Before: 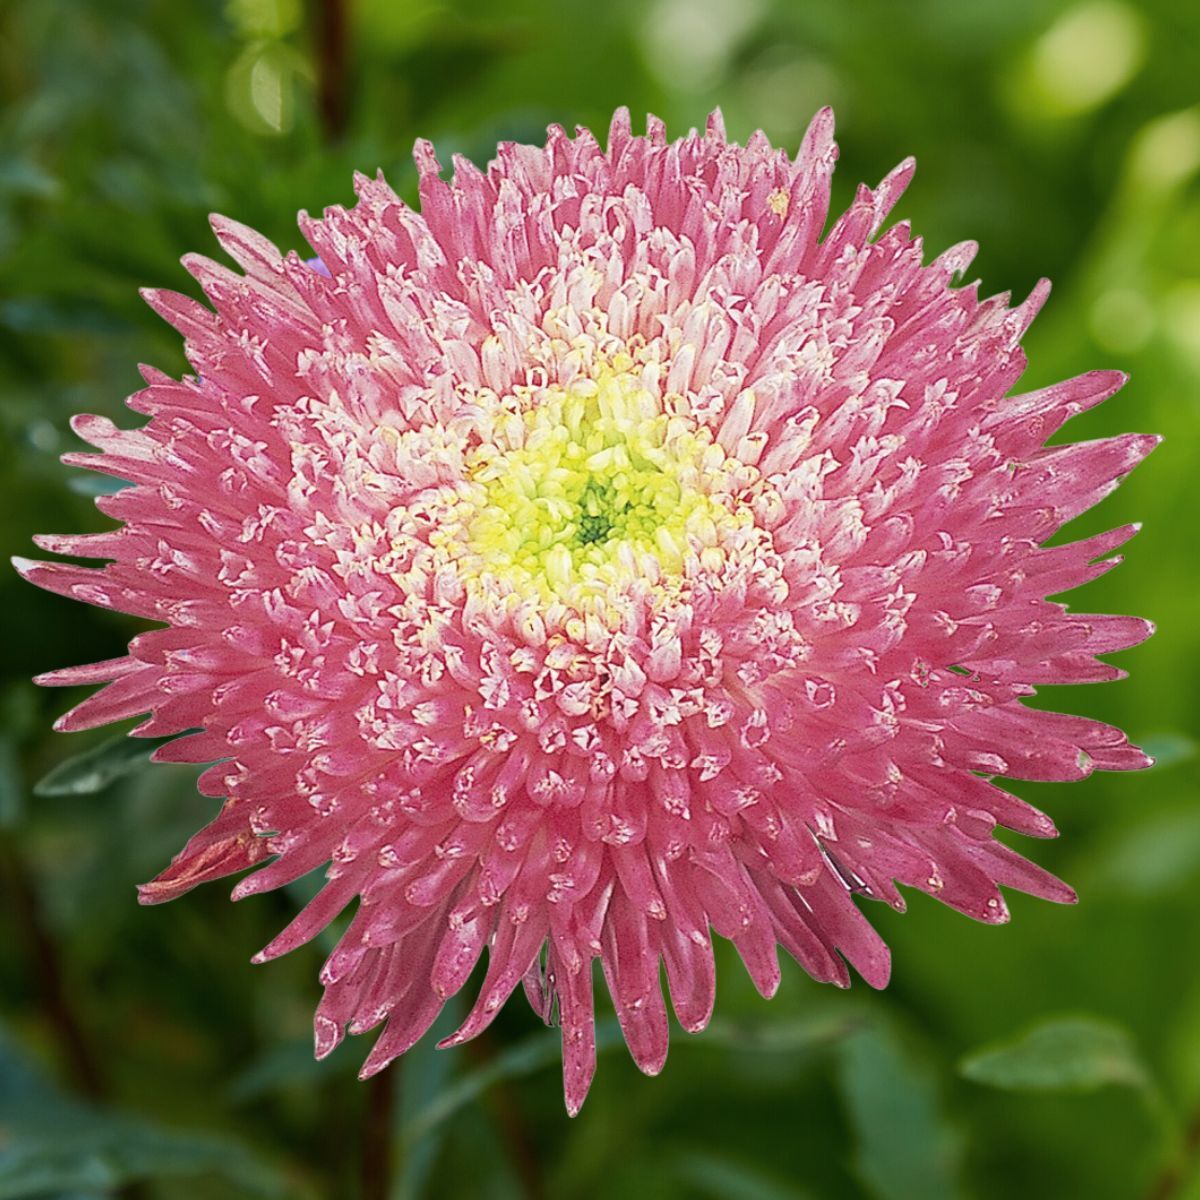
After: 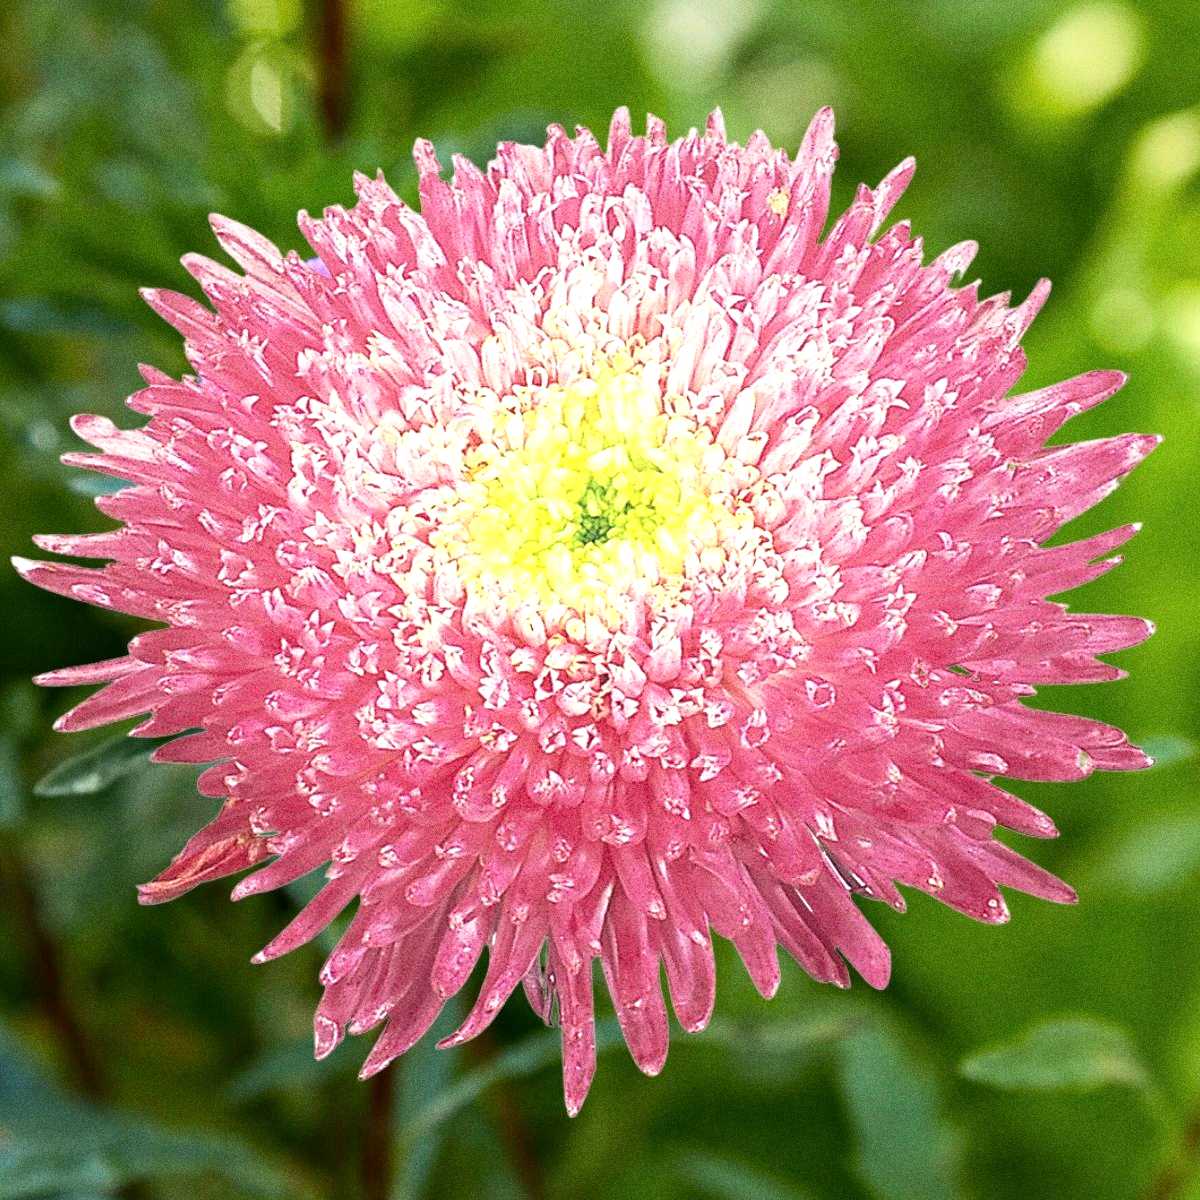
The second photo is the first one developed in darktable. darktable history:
exposure: black level correction 0.001, exposure 0.675 EV, compensate highlight preservation false
grain: coarseness 0.09 ISO, strength 40%
